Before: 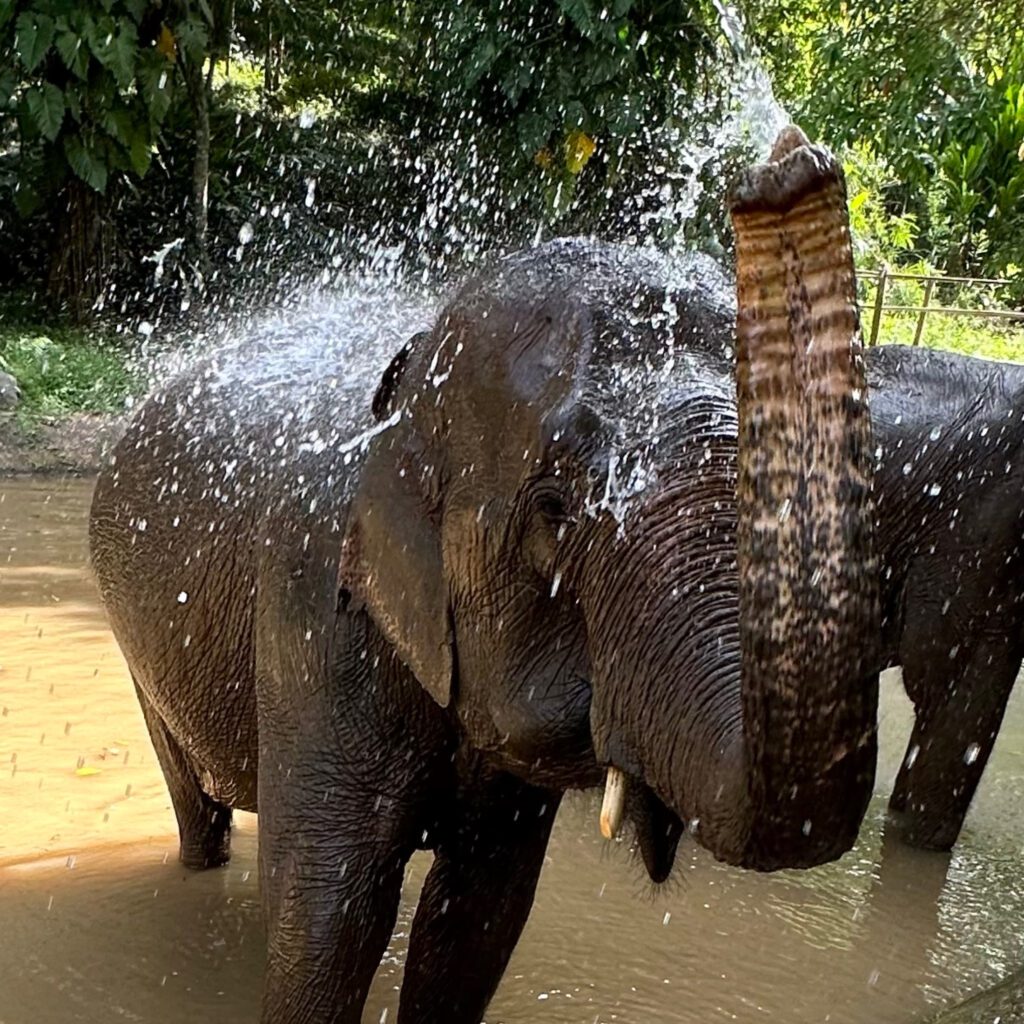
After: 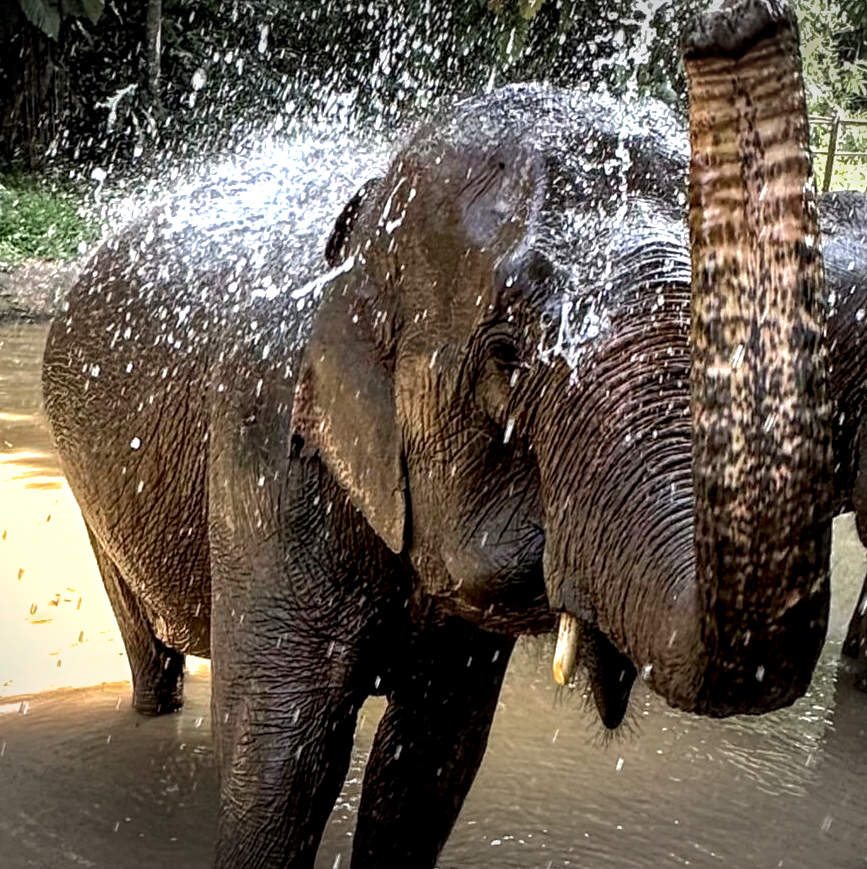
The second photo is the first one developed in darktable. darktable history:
local contrast: highlights 60%, shadows 60%, detail 160%
exposure: exposure 0.608 EV, compensate exposure bias true, compensate highlight preservation false
vignetting: fall-off start 100.05%, center (-0.031, -0.04), width/height ratio 1.308, unbound false
color balance rgb: perceptual saturation grading › global saturation 0.498%, global vibrance 19.777%
tone curve: curves: ch0 [(0, 0) (0.003, 0.003) (0.011, 0.011) (0.025, 0.025) (0.044, 0.044) (0.069, 0.068) (0.1, 0.099) (0.136, 0.134) (0.177, 0.175) (0.224, 0.222) (0.277, 0.274) (0.335, 0.331) (0.399, 0.395) (0.468, 0.463) (0.543, 0.554) (0.623, 0.632) (0.709, 0.716) (0.801, 0.805) (0.898, 0.9) (1, 1)], color space Lab, independent channels, preserve colors none
color zones: curves: ch0 [(0, 0.5) (0.143, 0.5) (0.286, 0.456) (0.429, 0.5) (0.571, 0.5) (0.714, 0.5) (0.857, 0.5) (1, 0.5)]; ch1 [(0, 0.5) (0.143, 0.5) (0.286, 0.422) (0.429, 0.5) (0.571, 0.5) (0.714, 0.5) (0.857, 0.5) (1, 0.5)]
shadows and highlights: shadows 30.03
crop and rotate: left 4.608%, top 15.054%, right 10.68%
